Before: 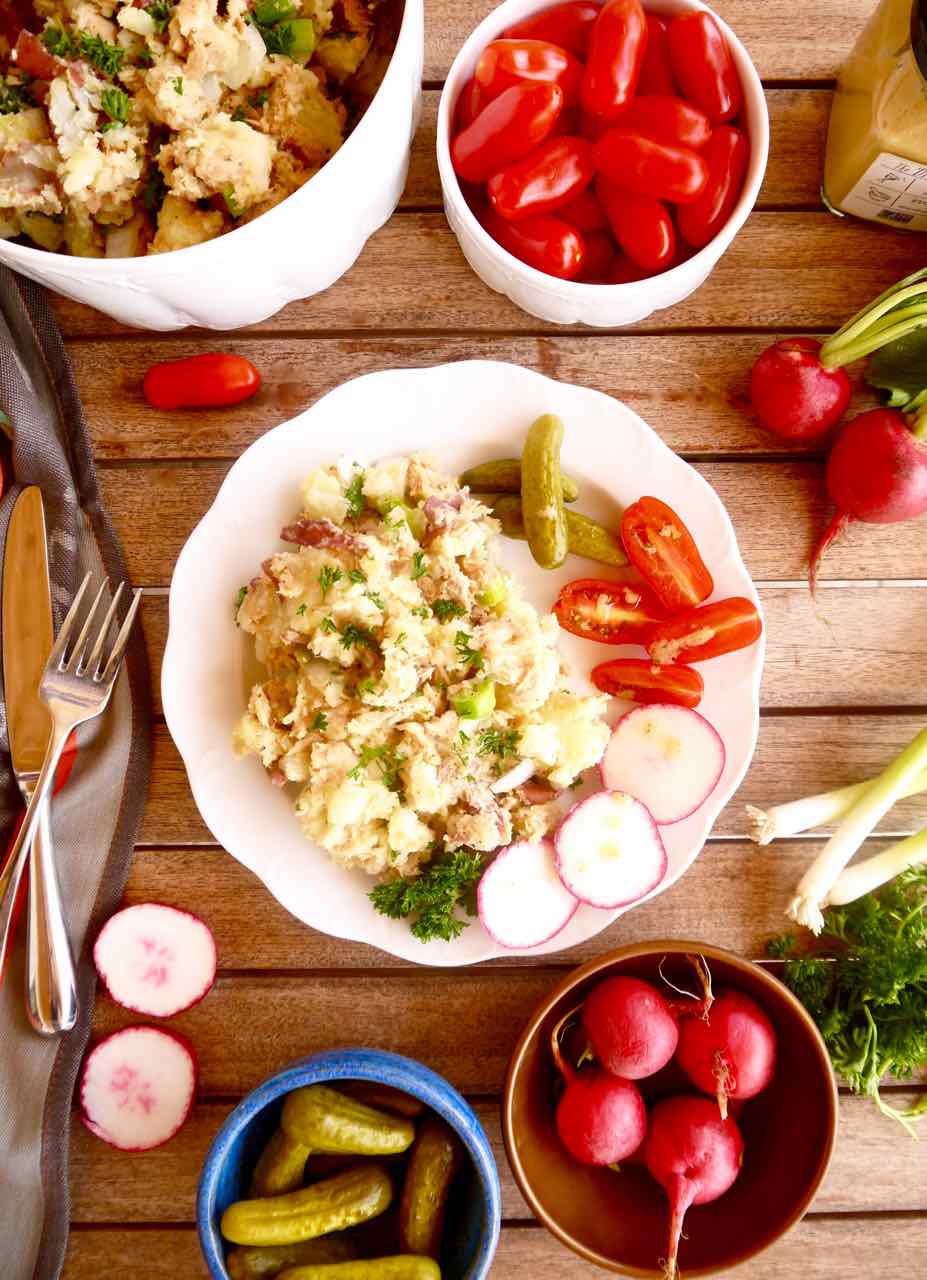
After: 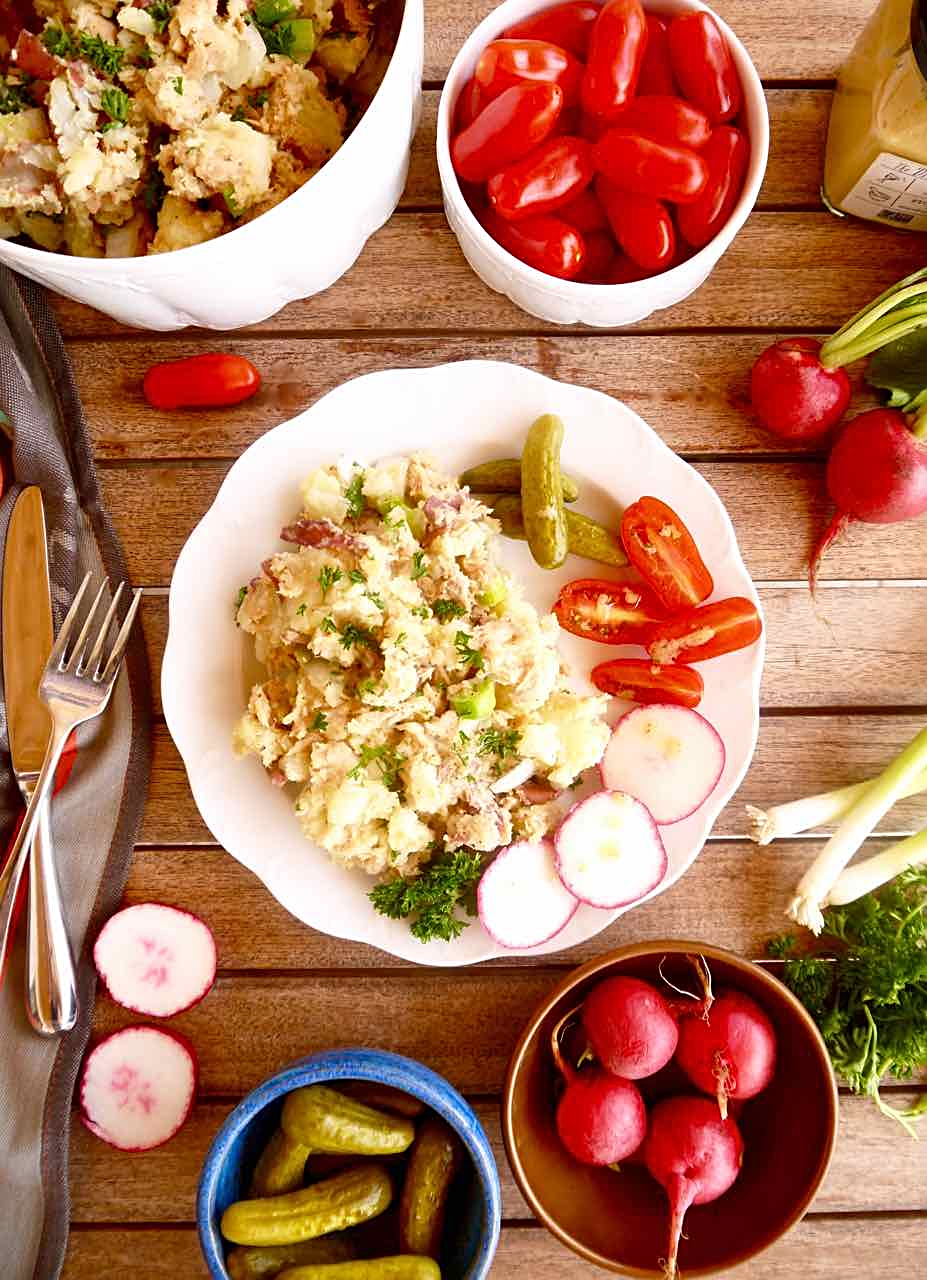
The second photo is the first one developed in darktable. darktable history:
sharpen: radius 2.185, amount 0.387, threshold 0.15
